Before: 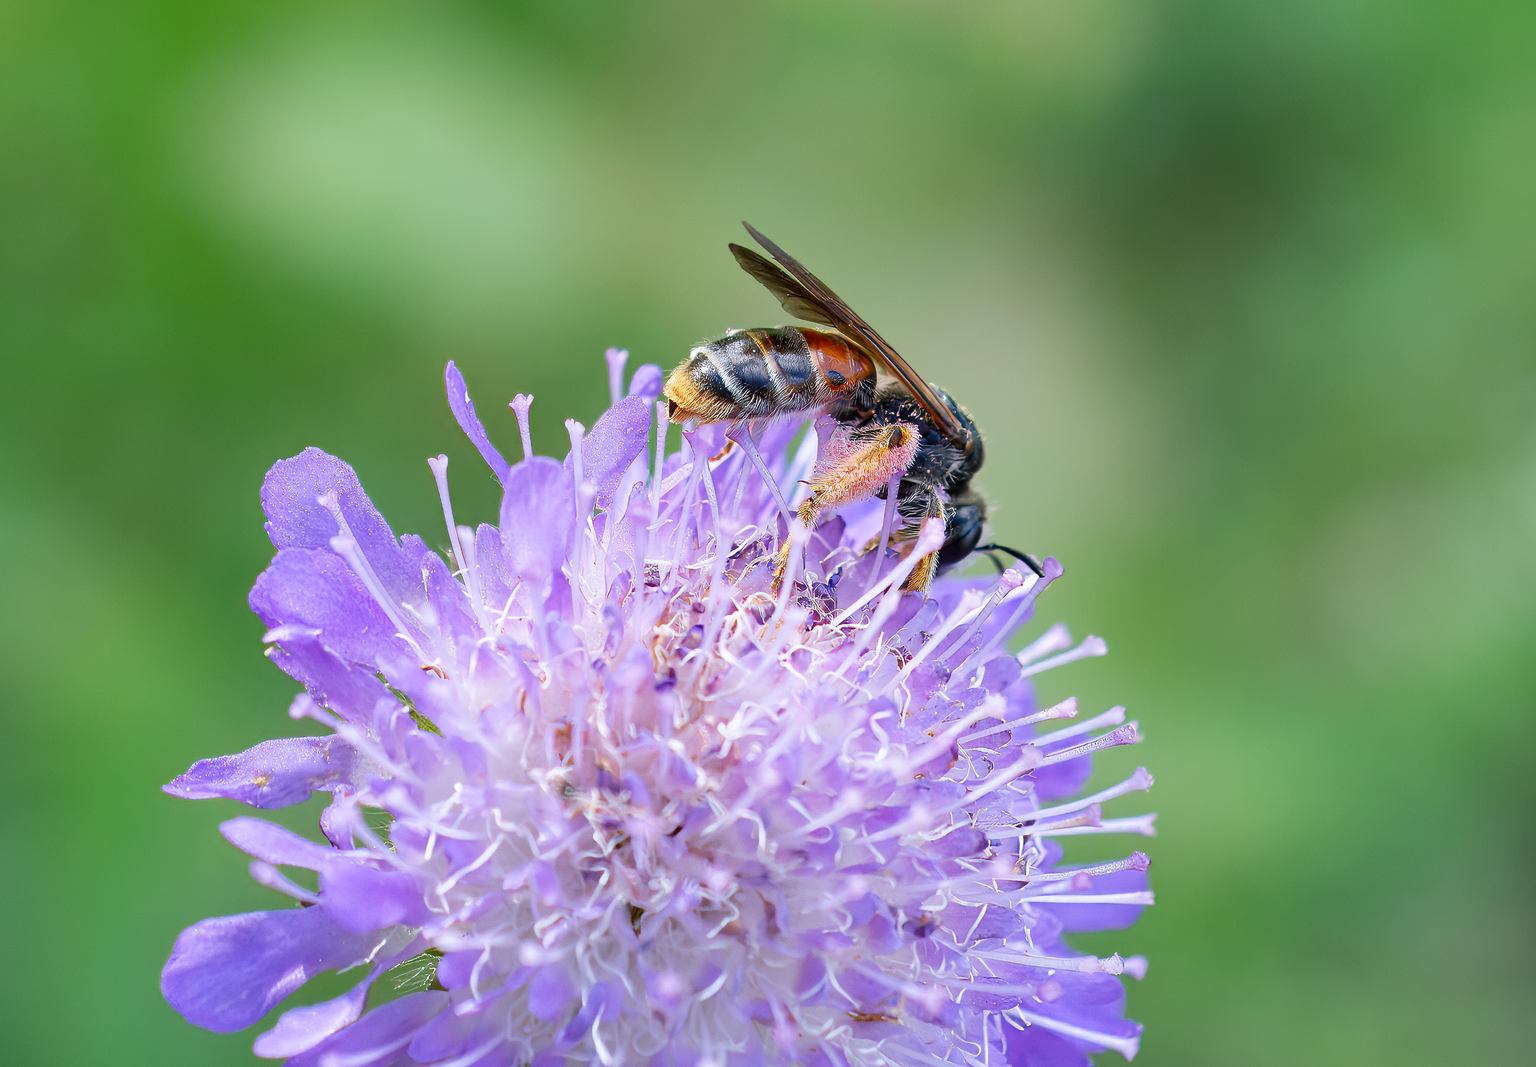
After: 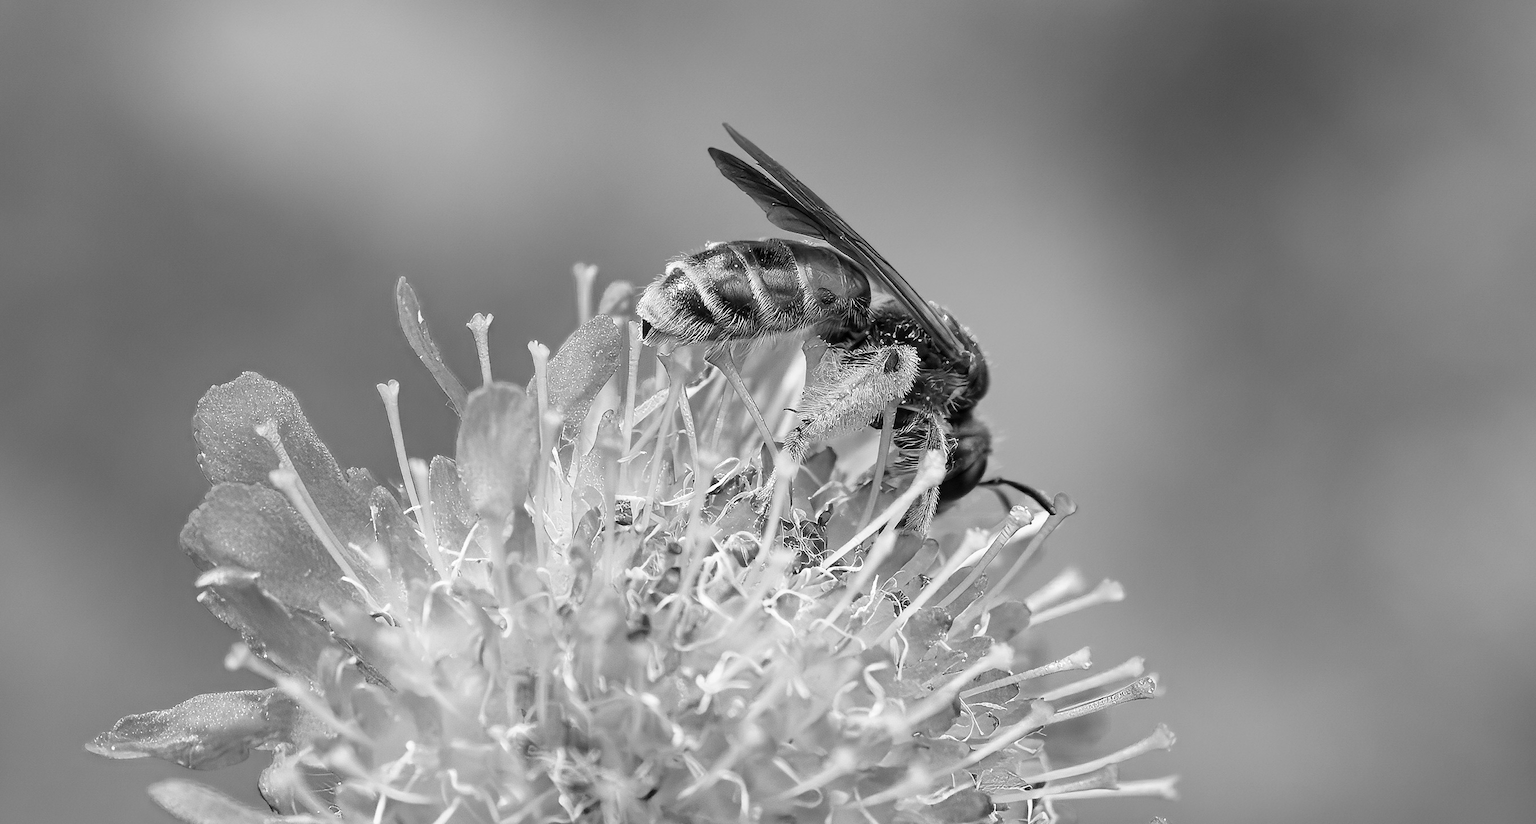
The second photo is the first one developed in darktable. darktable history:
crop: left 5.596%, top 10.314%, right 3.534%, bottom 19.395%
monochrome: a 32, b 64, size 2.3, highlights 1
color correction: highlights a* 15.03, highlights b* -25.07
